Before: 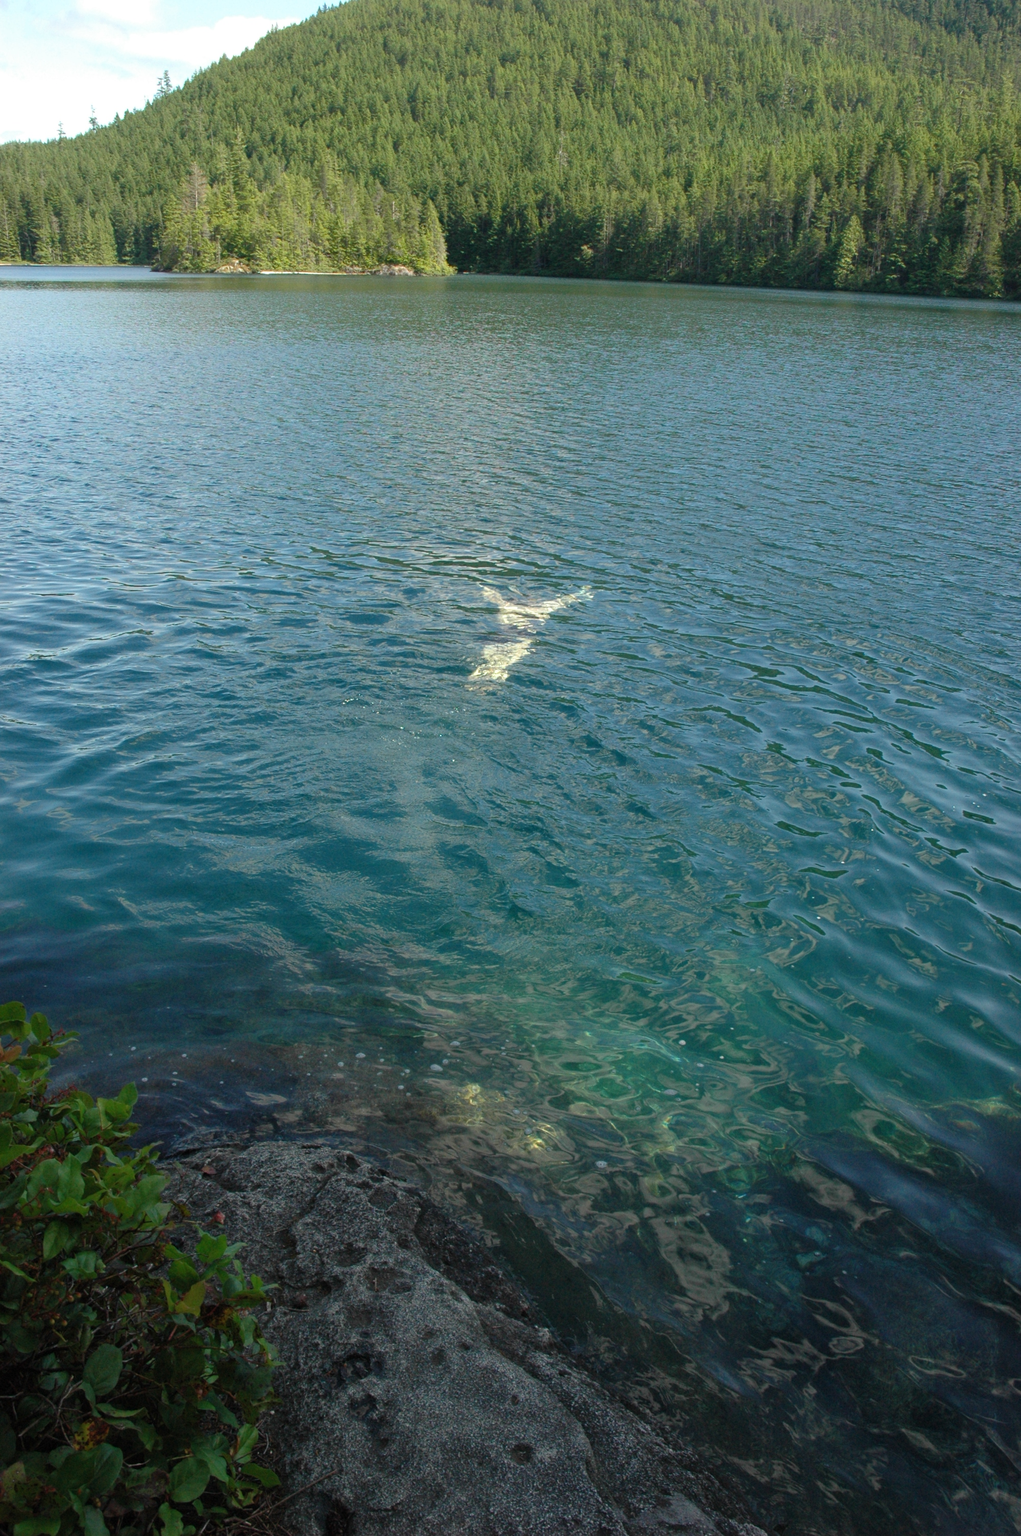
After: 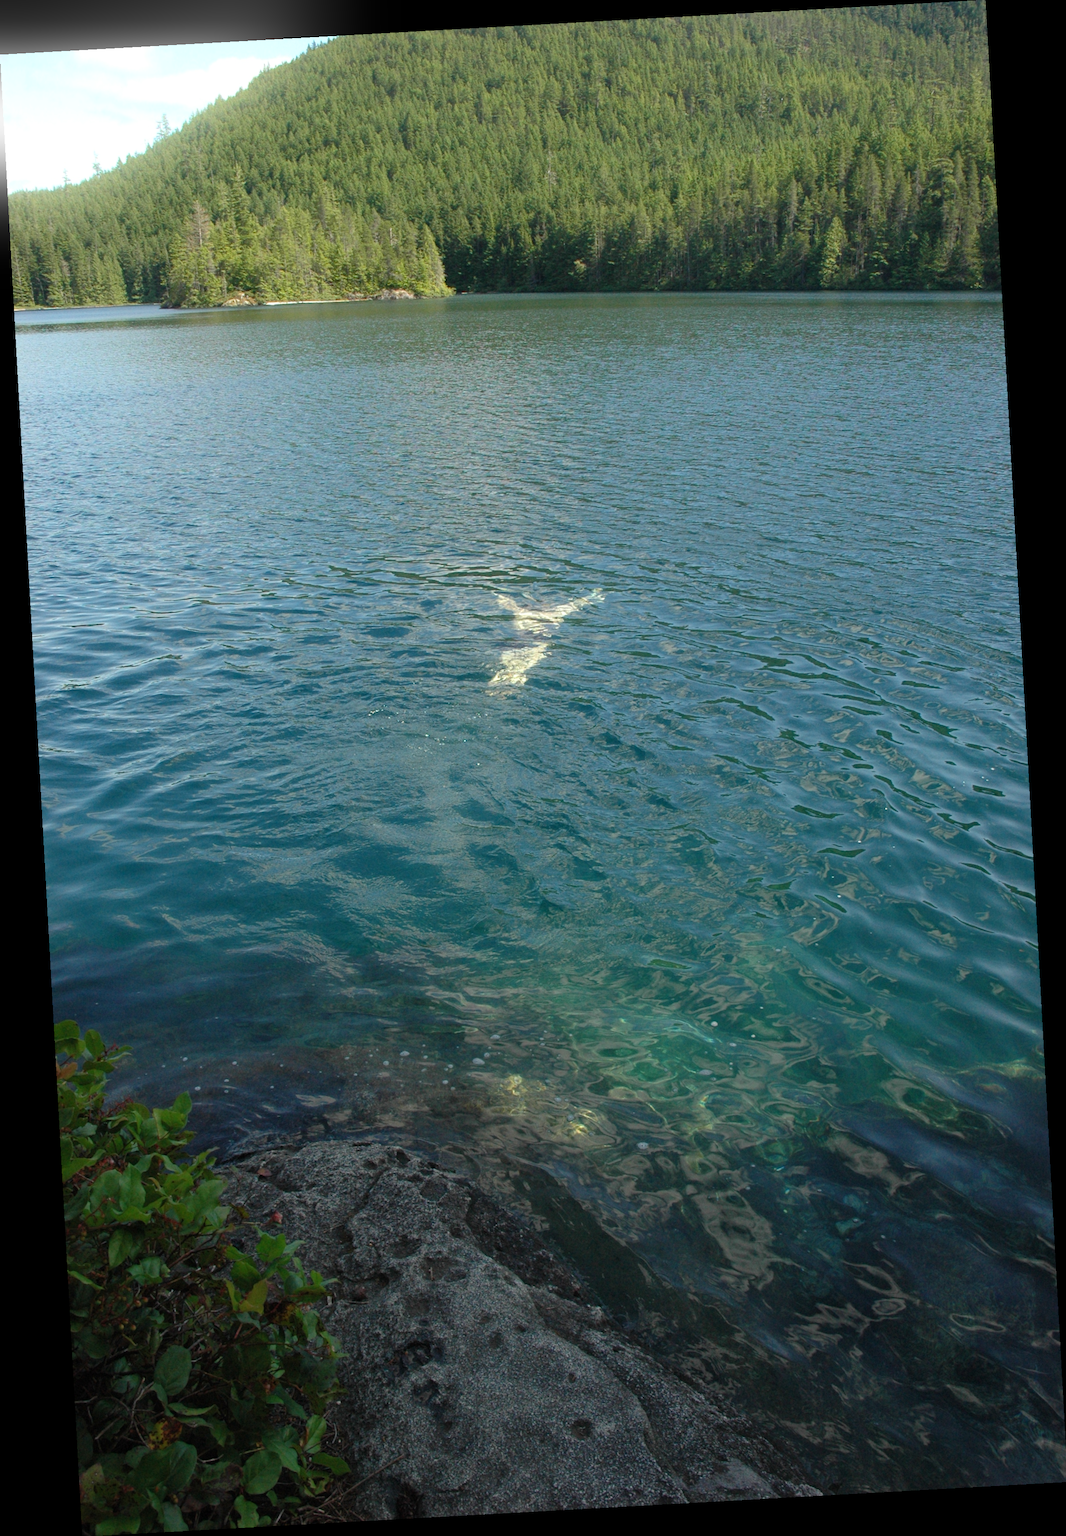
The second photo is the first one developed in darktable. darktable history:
bloom: size 15%, threshold 97%, strength 7%
rotate and perspective: rotation -3.18°, automatic cropping off
